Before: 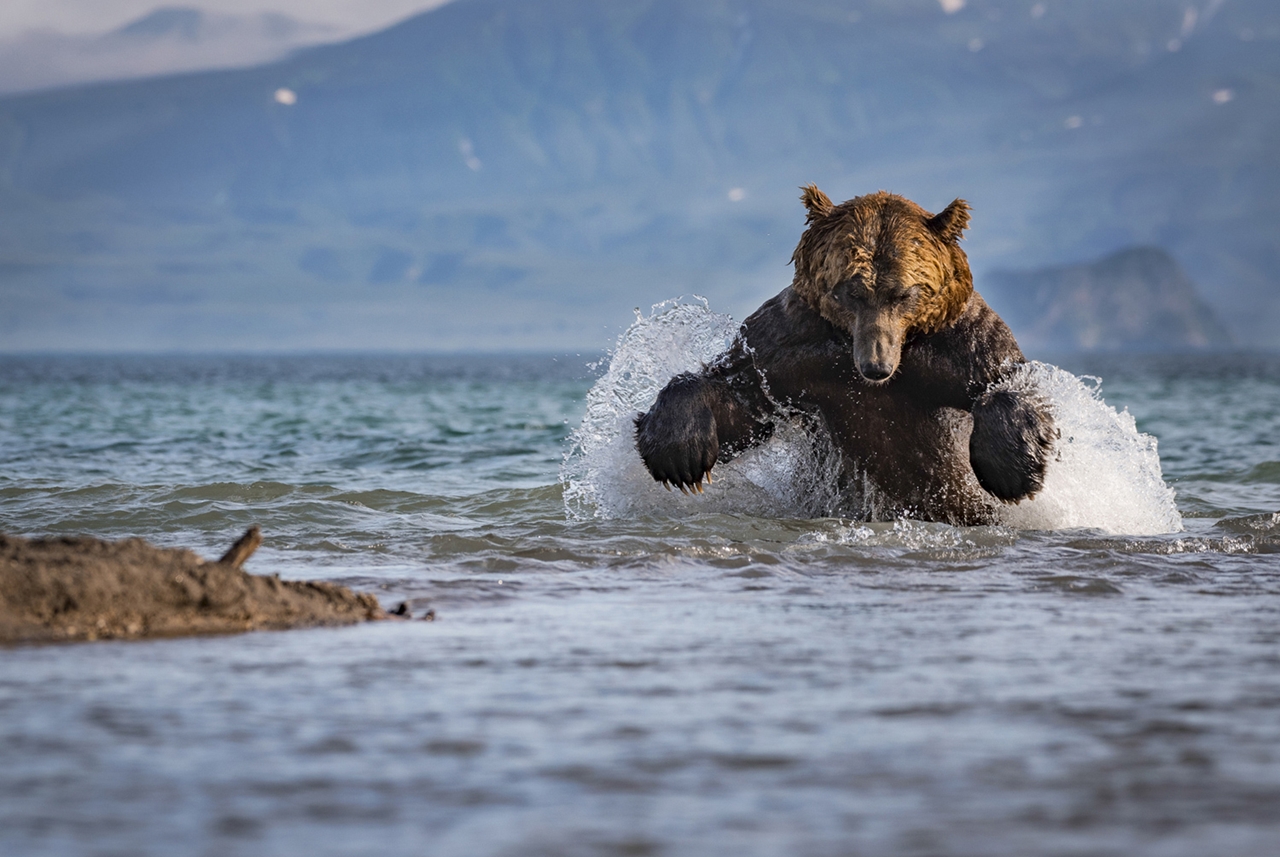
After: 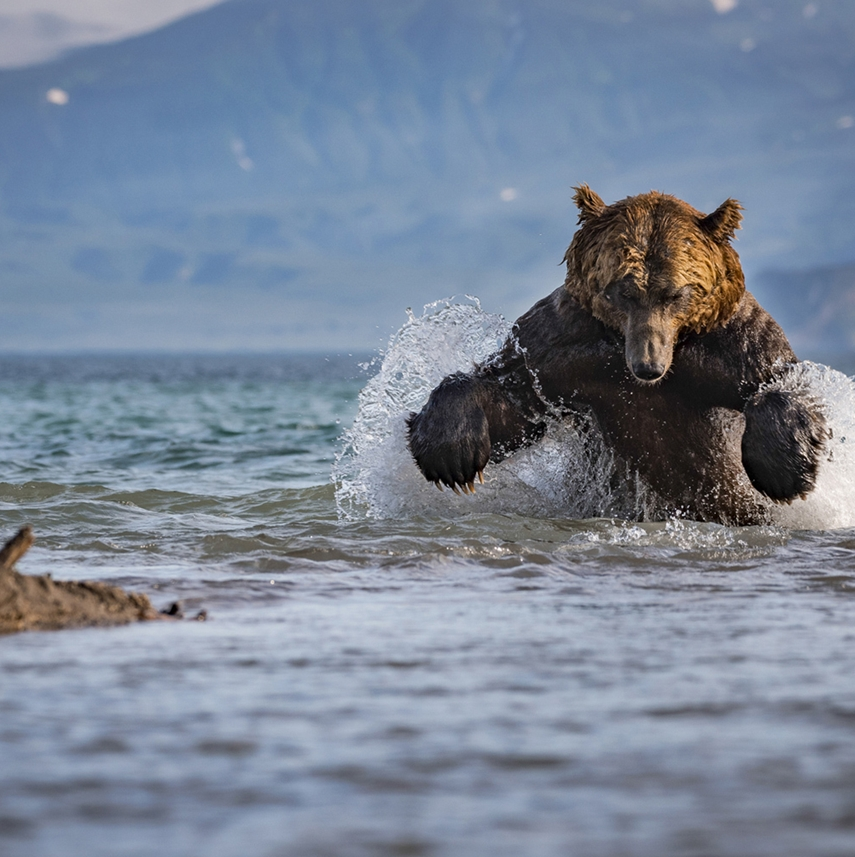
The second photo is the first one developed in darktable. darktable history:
crop and rotate: left 17.838%, right 15.344%
